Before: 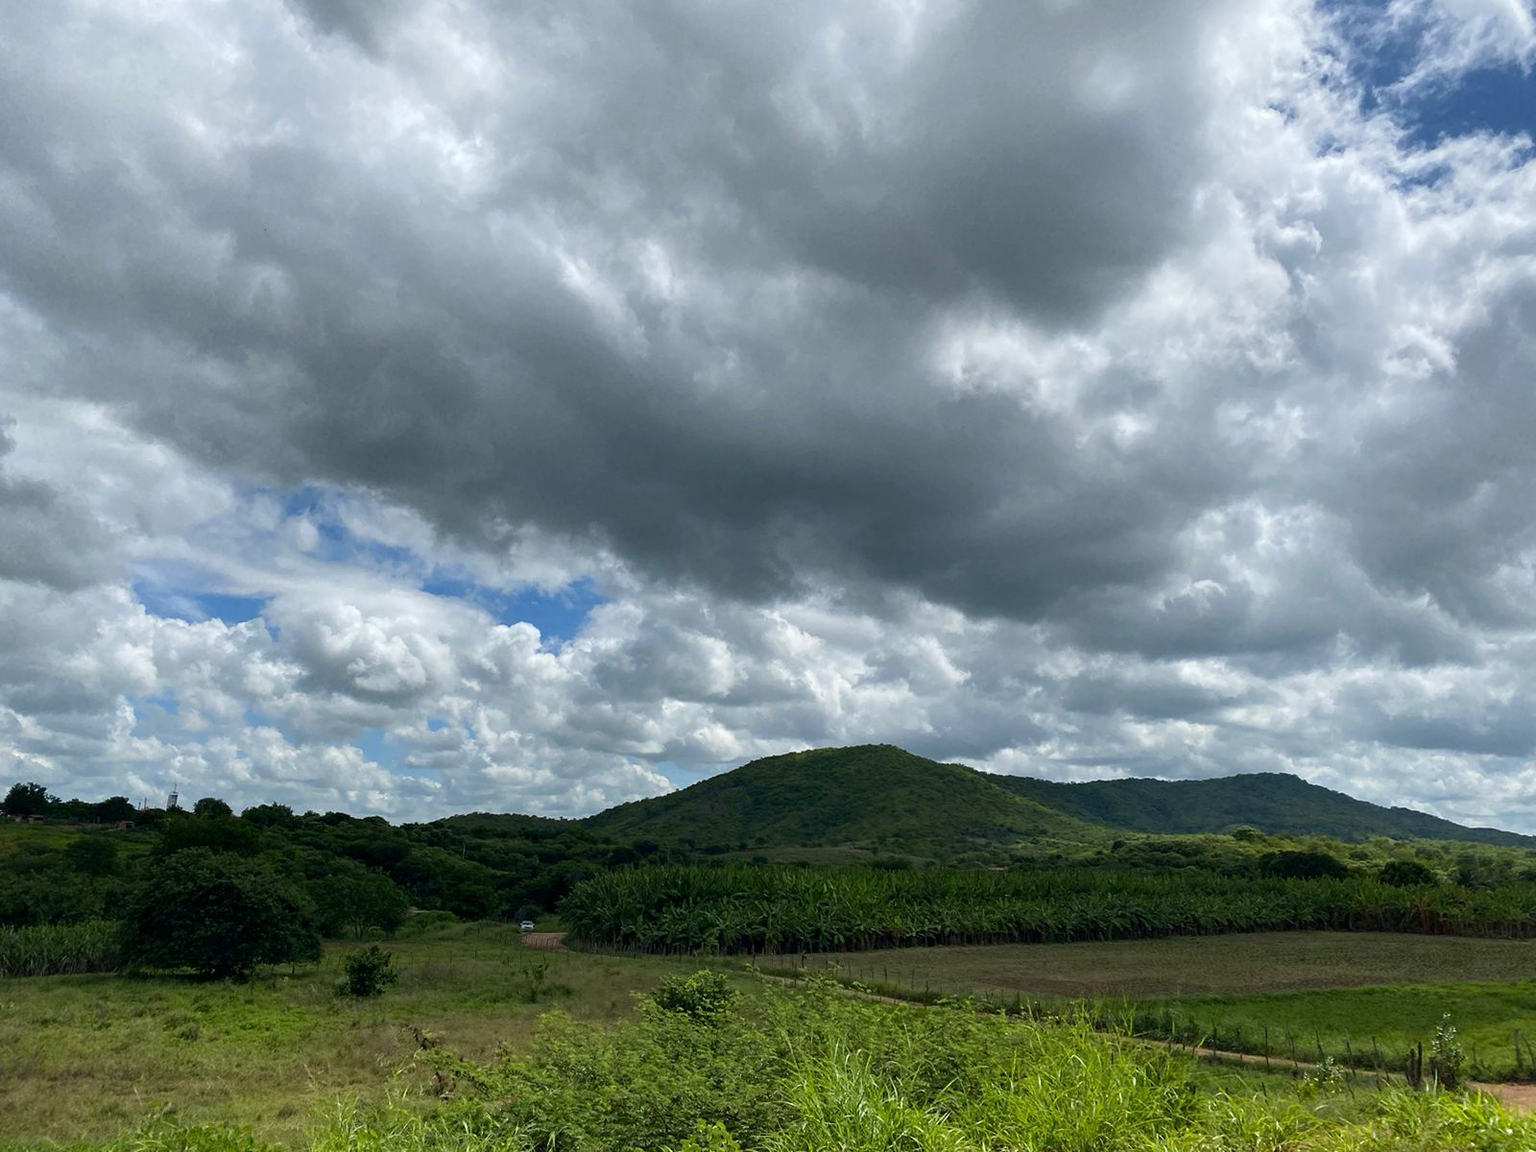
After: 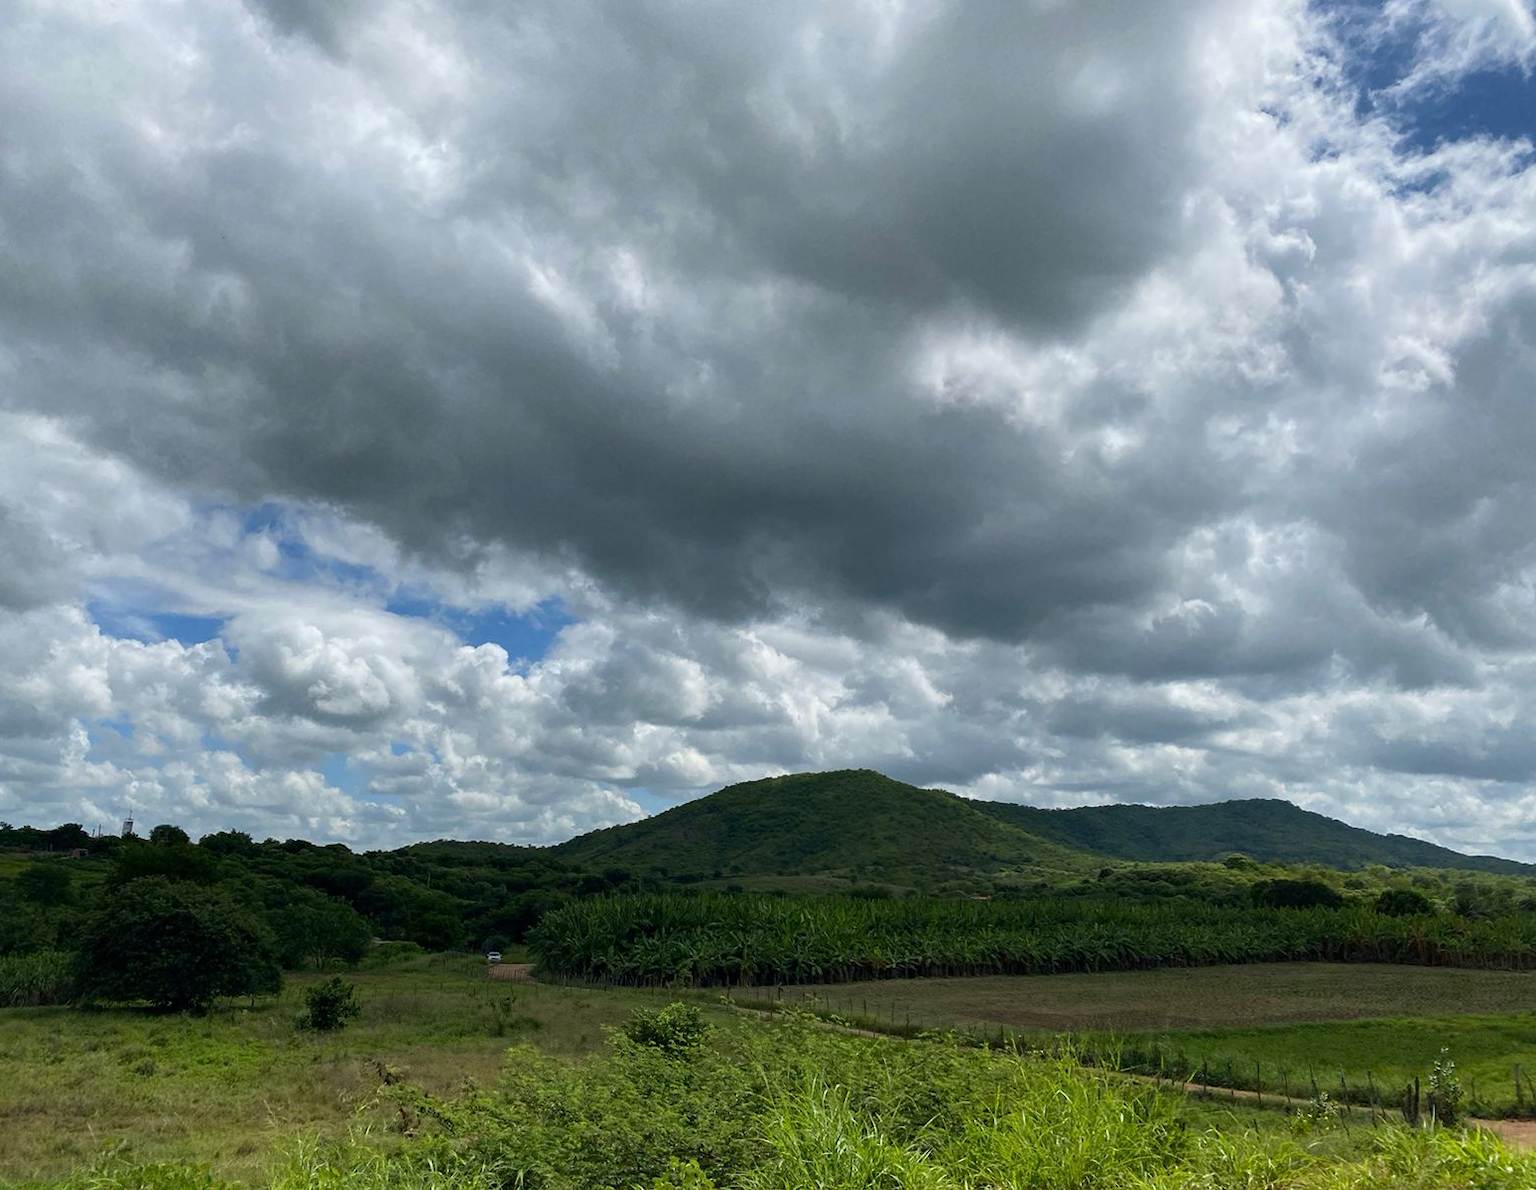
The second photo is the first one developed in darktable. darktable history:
exposure: exposure -0.072 EV, compensate highlight preservation false
crop and rotate: left 3.238%
